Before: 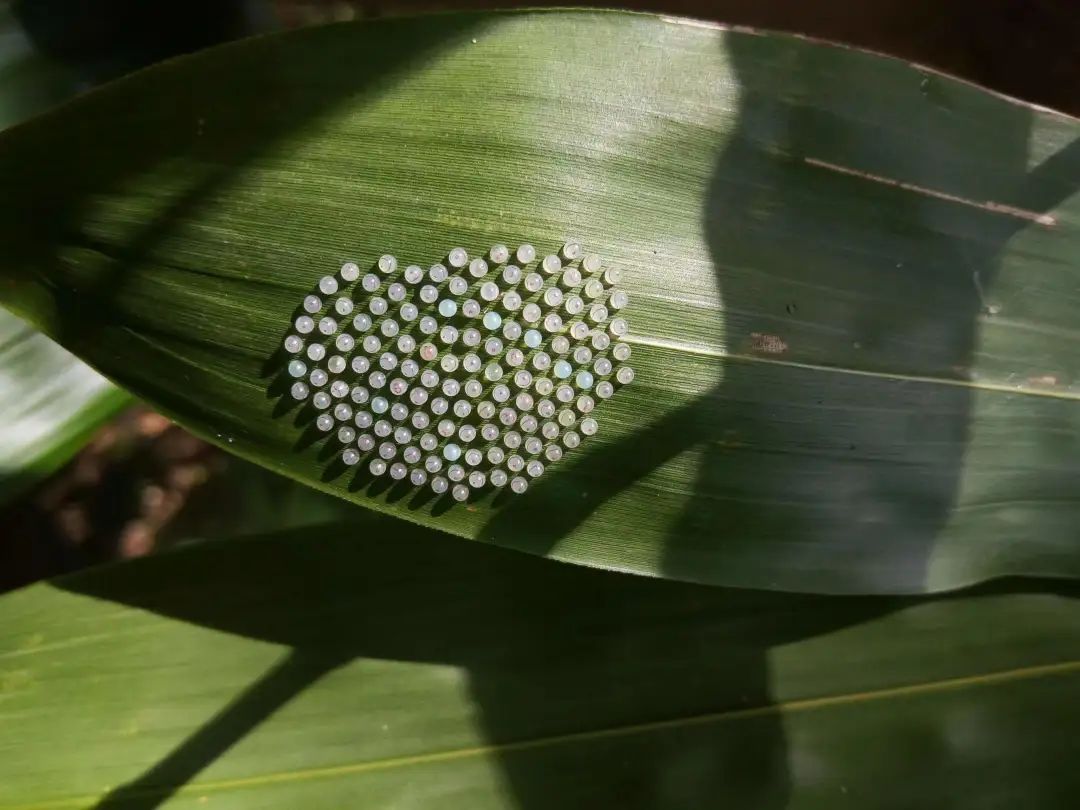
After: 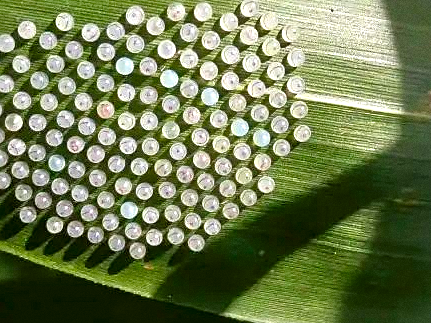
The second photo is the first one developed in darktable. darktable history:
contrast brightness saturation: contrast 0.07, brightness -0.14, saturation 0.11
crop: left 30%, top 30%, right 30%, bottom 30%
sharpen: on, module defaults
tone equalizer: -7 EV 0.15 EV, -6 EV 0.6 EV, -5 EV 1.15 EV, -4 EV 1.33 EV, -3 EV 1.15 EV, -2 EV 0.6 EV, -1 EV 0.15 EV, mask exposure compensation -0.5 EV
exposure: exposure 0.426 EV, compensate highlight preservation false
grain: on, module defaults
